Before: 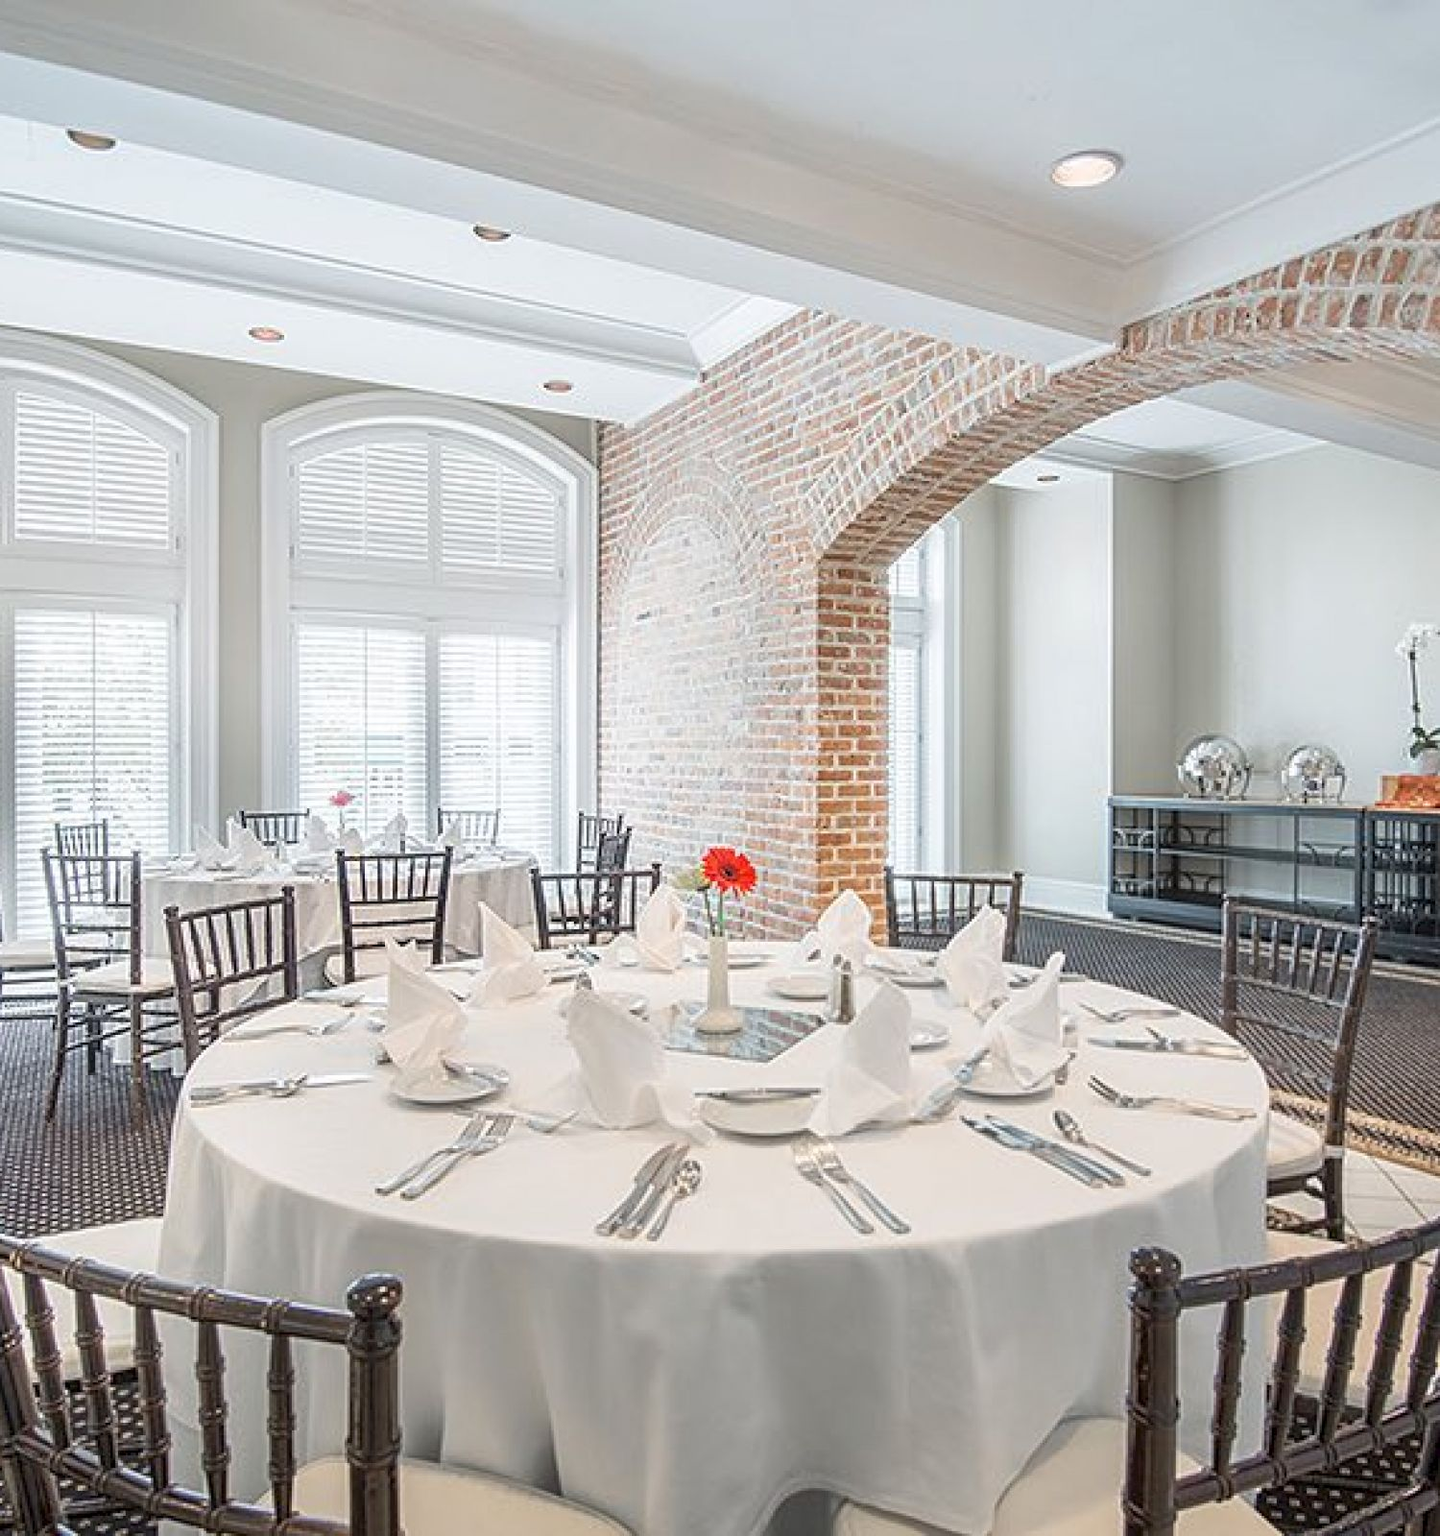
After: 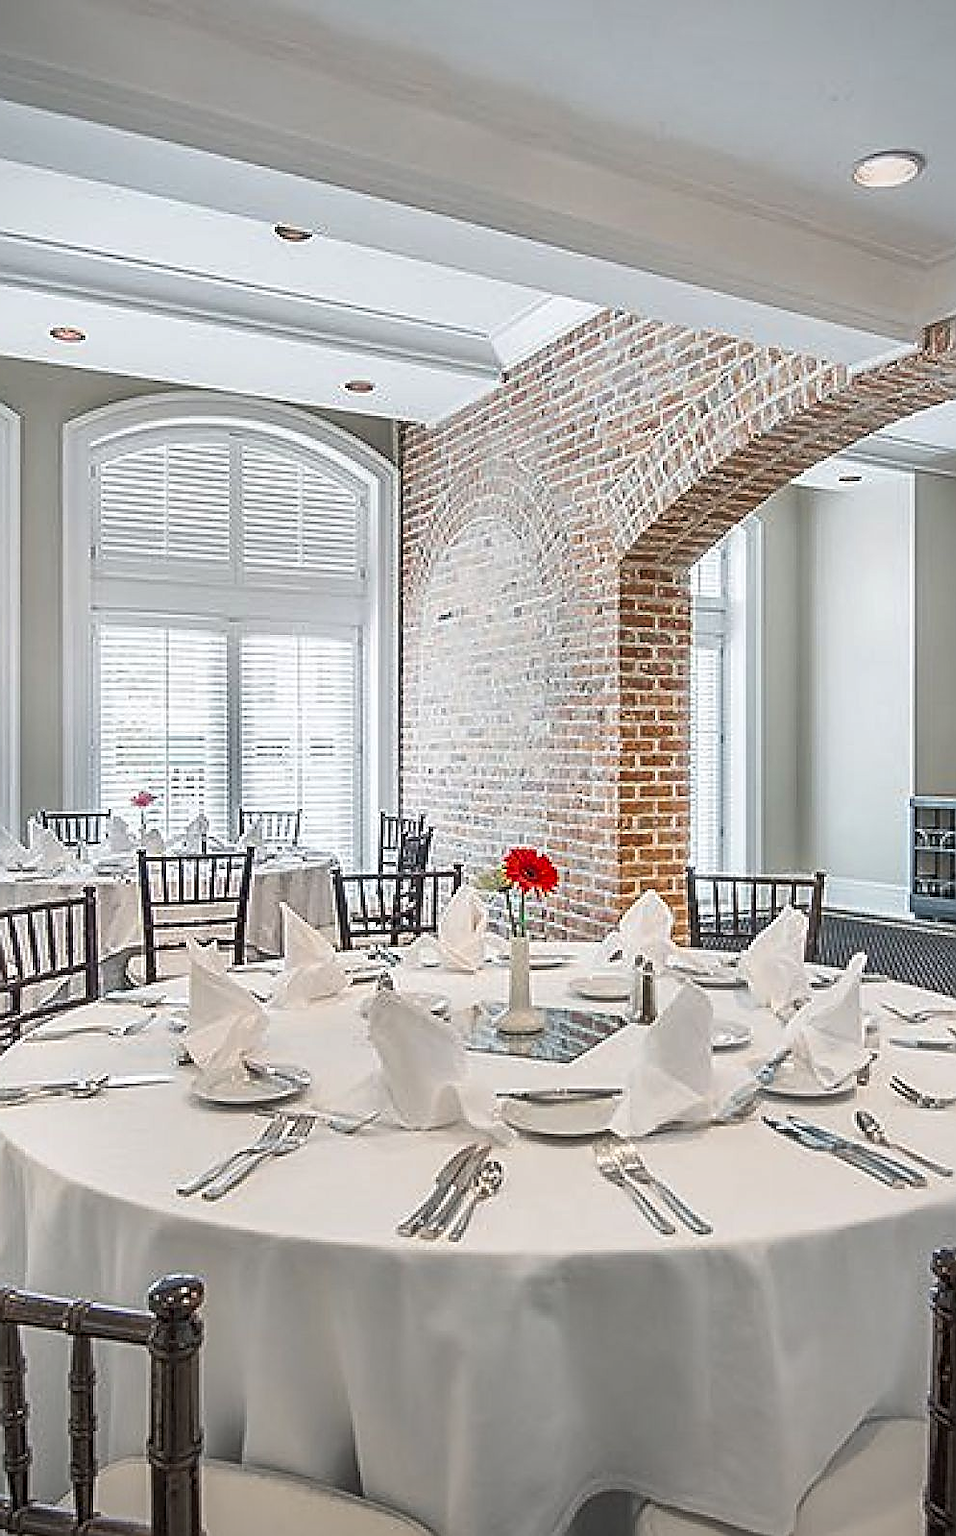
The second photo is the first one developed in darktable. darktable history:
tone equalizer: on, module defaults
sharpen: radius 1.376, amount 1.264, threshold 0.63
crop and rotate: left 13.835%, right 19.756%
shadows and highlights: soften with gaussian
vignetting: center (-0.032, -0.049)
